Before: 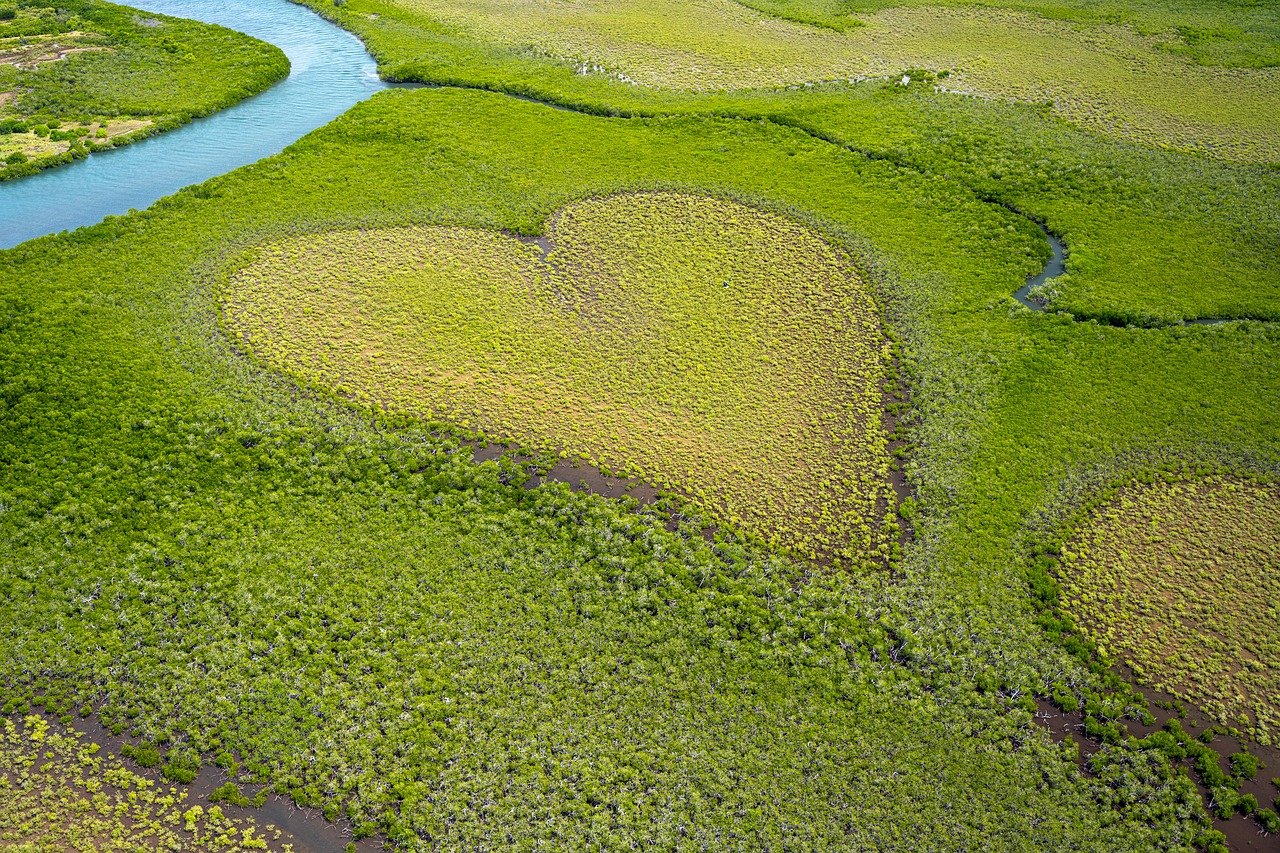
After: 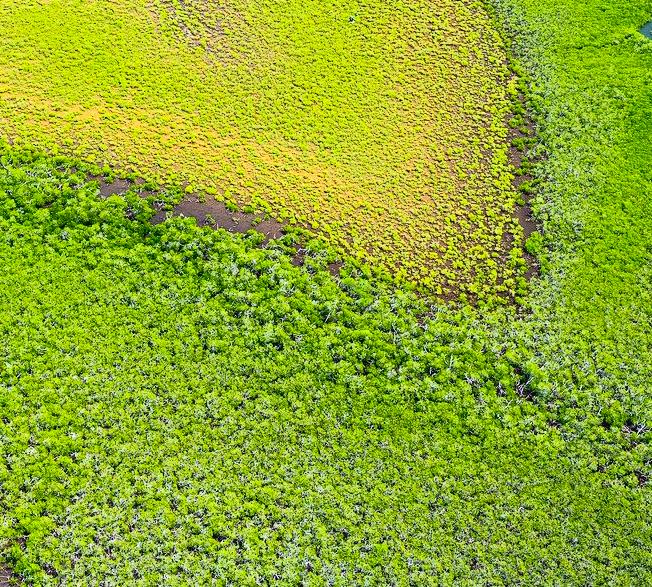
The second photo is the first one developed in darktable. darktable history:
color correction: highlights a* -0.772, highlights b* -8.92
tone curve: curves: ch0 [(0, 0.036) (0.037, 0.042) (0.167, 0.143) (0.433, 0.502) (0.531, 0.637) (0.696, 0.825) (0.856, 0.92) (1, 0.98)]; ch1 [(0, 0) (0.424, 0.383) (0.482, 0.459) (0.501, 0.5) (0.522, 0.526) (0.559, 0.563) (0.604, 0.646) (0.715, 0.729) (1, 1)]; ch2 [(0, 0) (0.369, 0.388) (0.45, 0.48) (0.499, 0.502) (0.504, 0.504) (0.512, 0.526) (0.581, 0.595) (0.708, 0.786) (1, 1)], color space Lab, independent channels, preserve colors none
crop and rotate: left 29.237%, top 31.152%, right 19.807%
contrast brightness saturation: contrast 0.07, brightness 0.08, saturation 0.18
haze removal: compatibility mode true, adaptive false
shadows and highlights: radius 264.75, soften with gaussian
